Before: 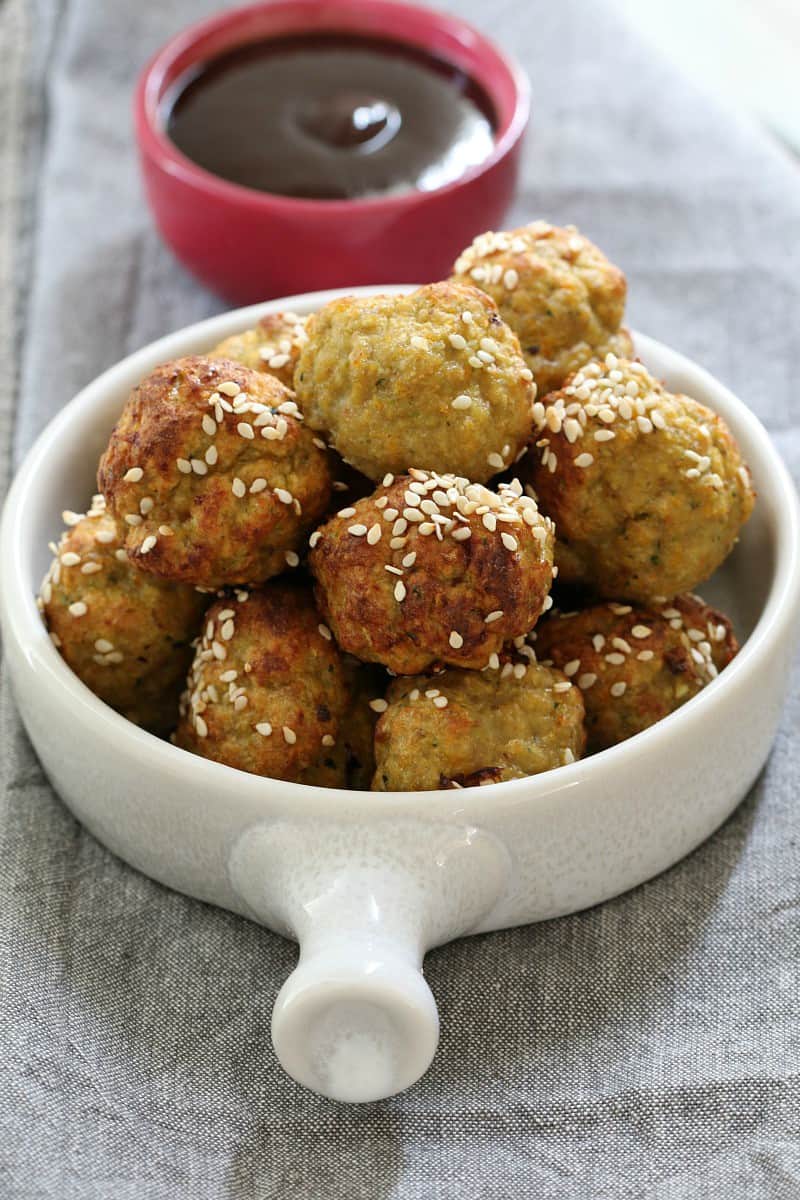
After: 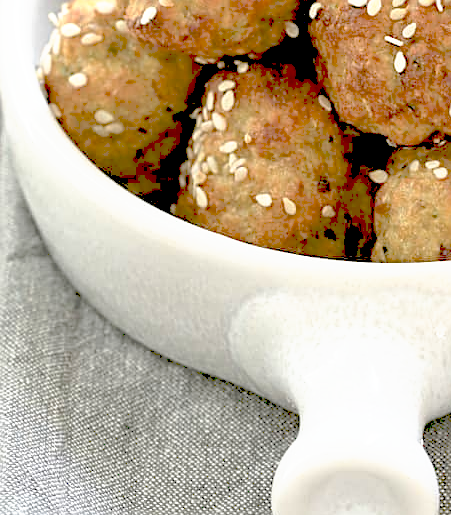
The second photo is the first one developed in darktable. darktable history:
tone curve: curves: ch0 [(0, 0) (0.003, 0.326) (0.011, 0.332) (0.025, 0.352) (0.044, 0.378) (0.069, 0.4) (0.1, 0.416) (0.136, 0.432) (0.177, 0.468) (0.224, 0.509) (0.277, 0.554) (0.335, 0.6) (0.399, 0.642) (0.468, 0.693) (0.543, 0.753) (0.623, 0.818) (0.709, 0.897) (0.801, 0.974) (0.898, 0.991) (1, 1)], preserve colors none
sharpen: on, module defaults
crop: top 44.117%, right 43.601%, bottom 12.896%
exposure: black level correction 0.011, compensate highlight preservation false
